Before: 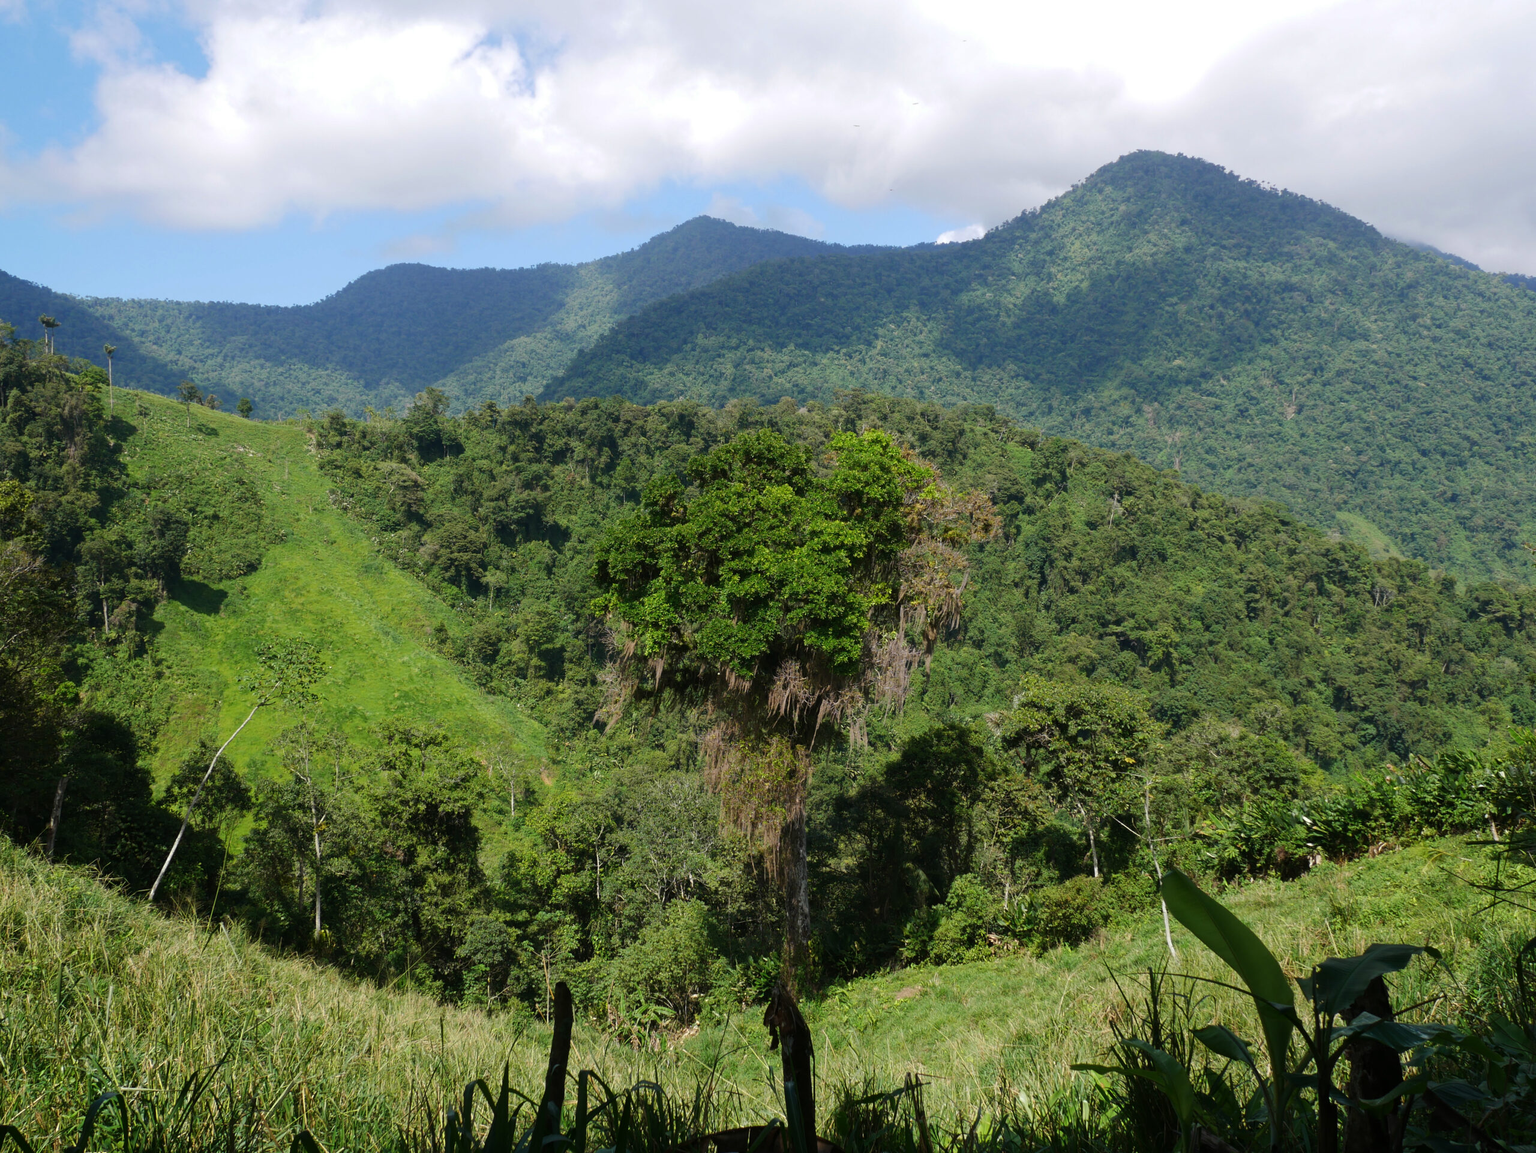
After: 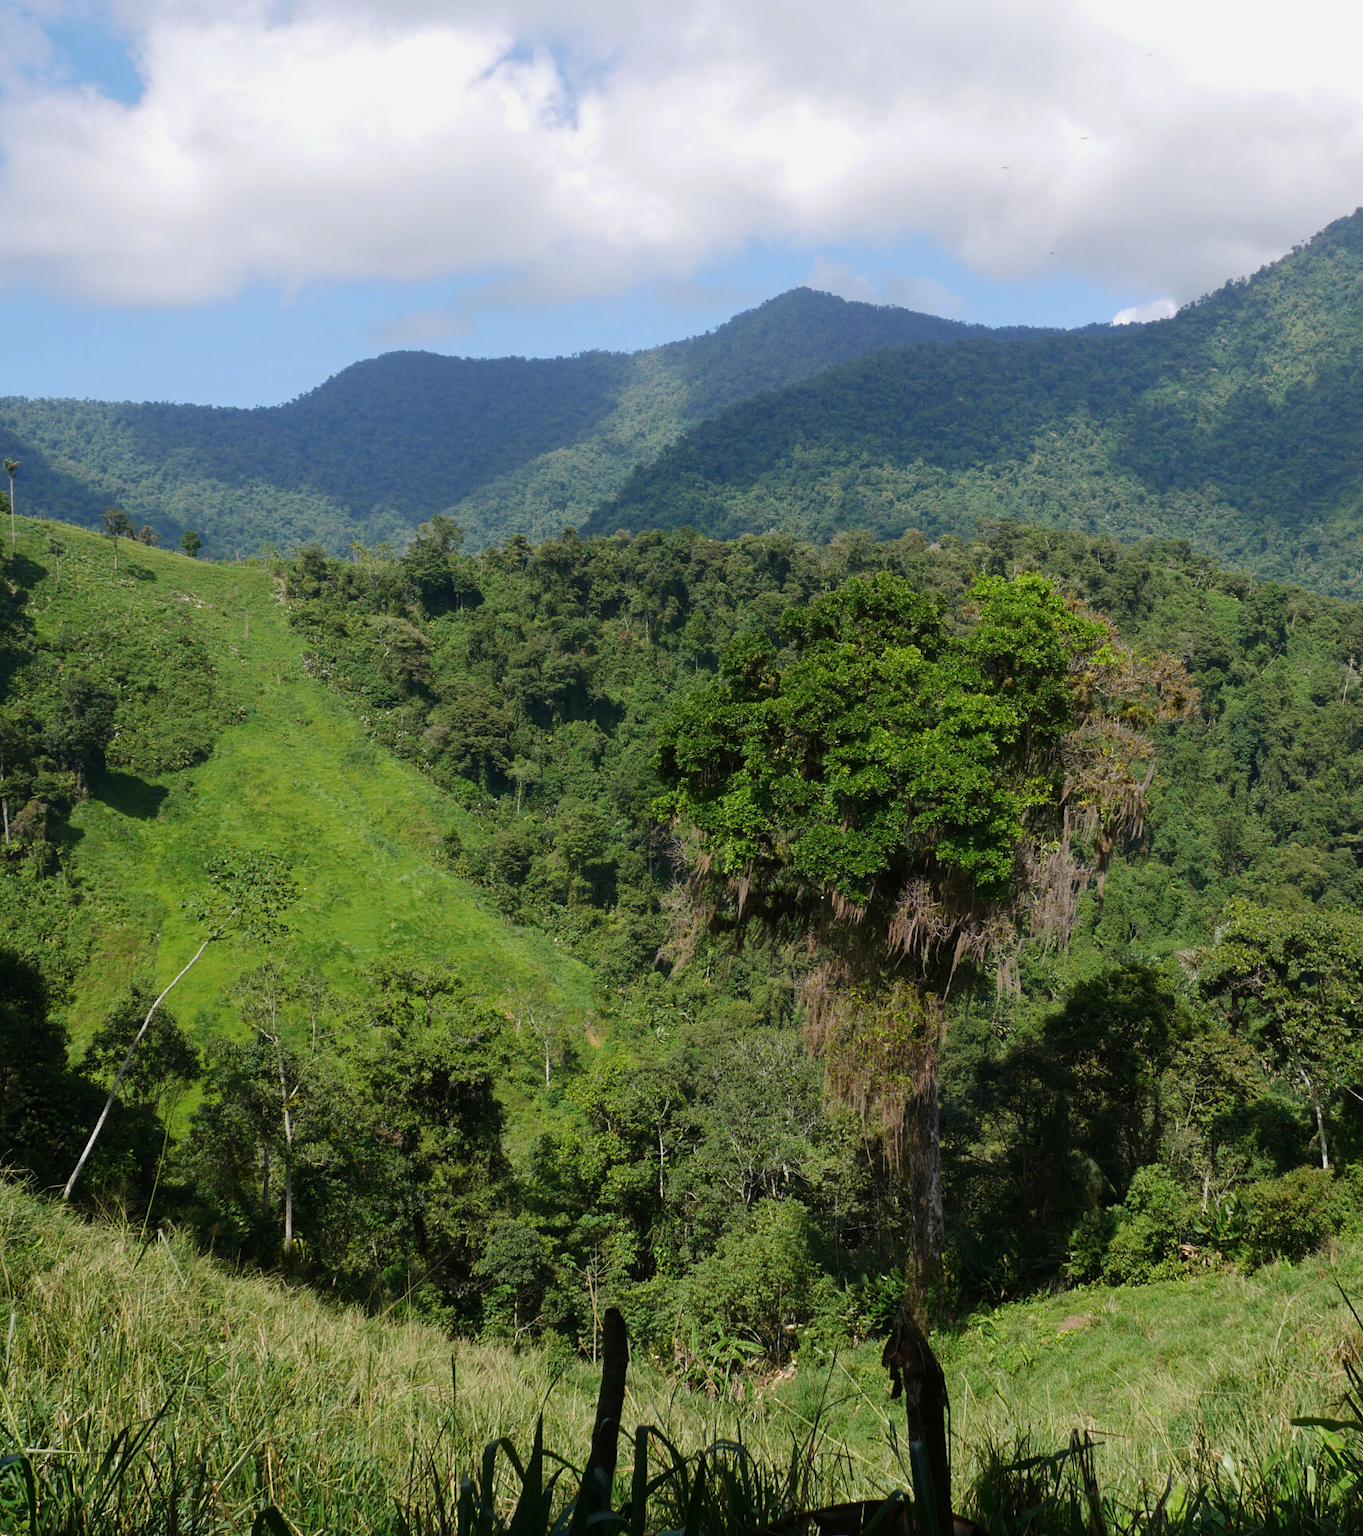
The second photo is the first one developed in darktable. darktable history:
crop and rotate: left 6.617%, right 26.717%
exposure: exposure -0.157 EV, compensate highlight preservation false
